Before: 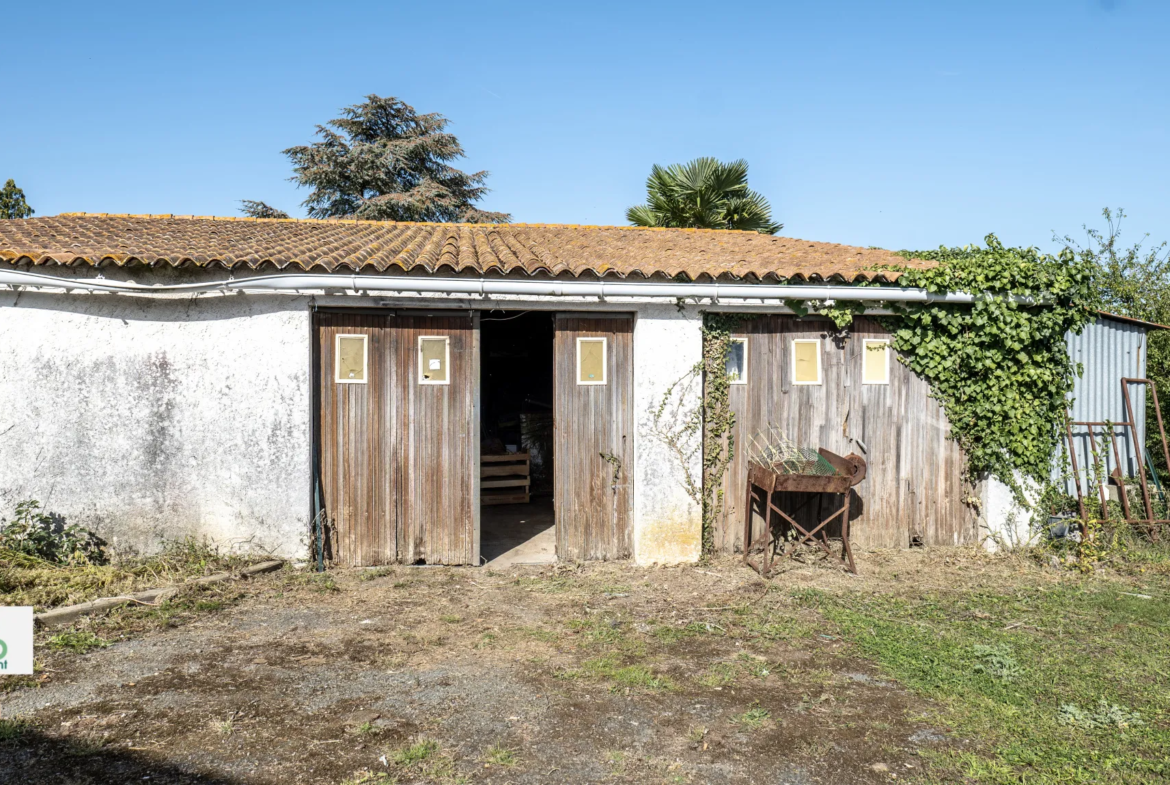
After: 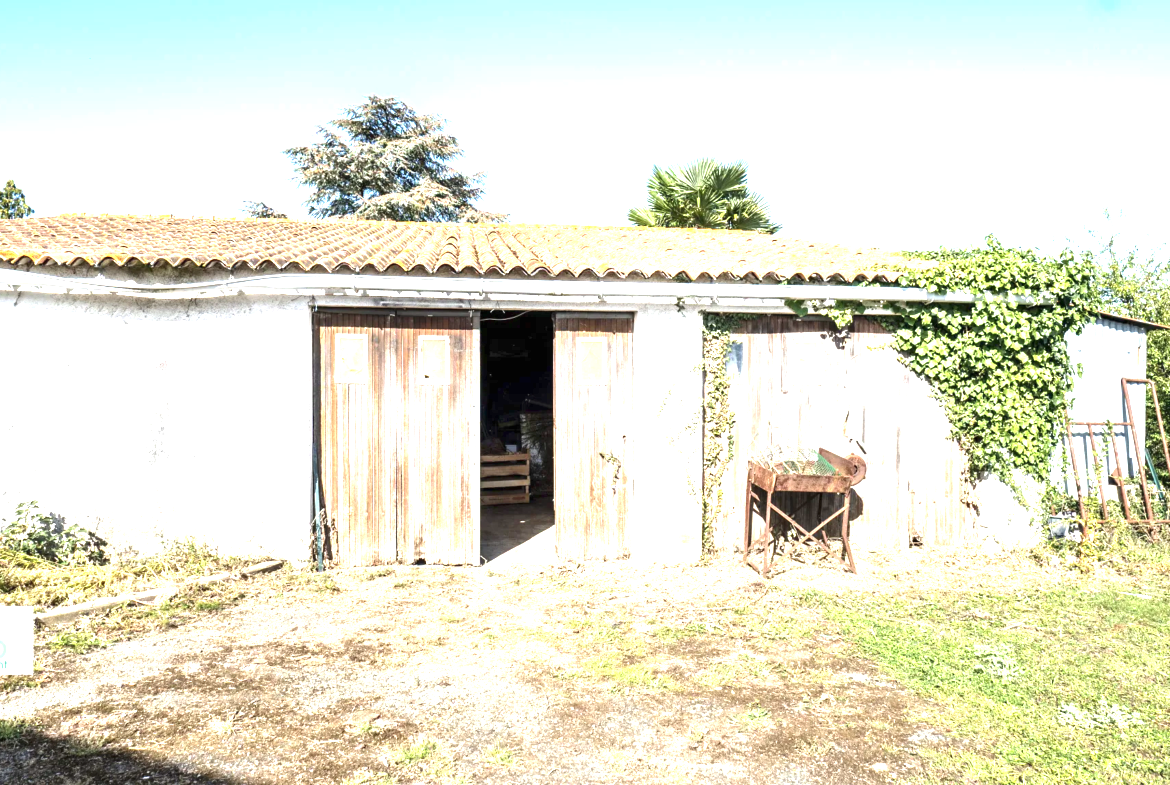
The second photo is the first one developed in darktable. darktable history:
exposure: black level correction 0, exposure 1.919 EV, compensate exposure bias true, compensate highlight preservation false
